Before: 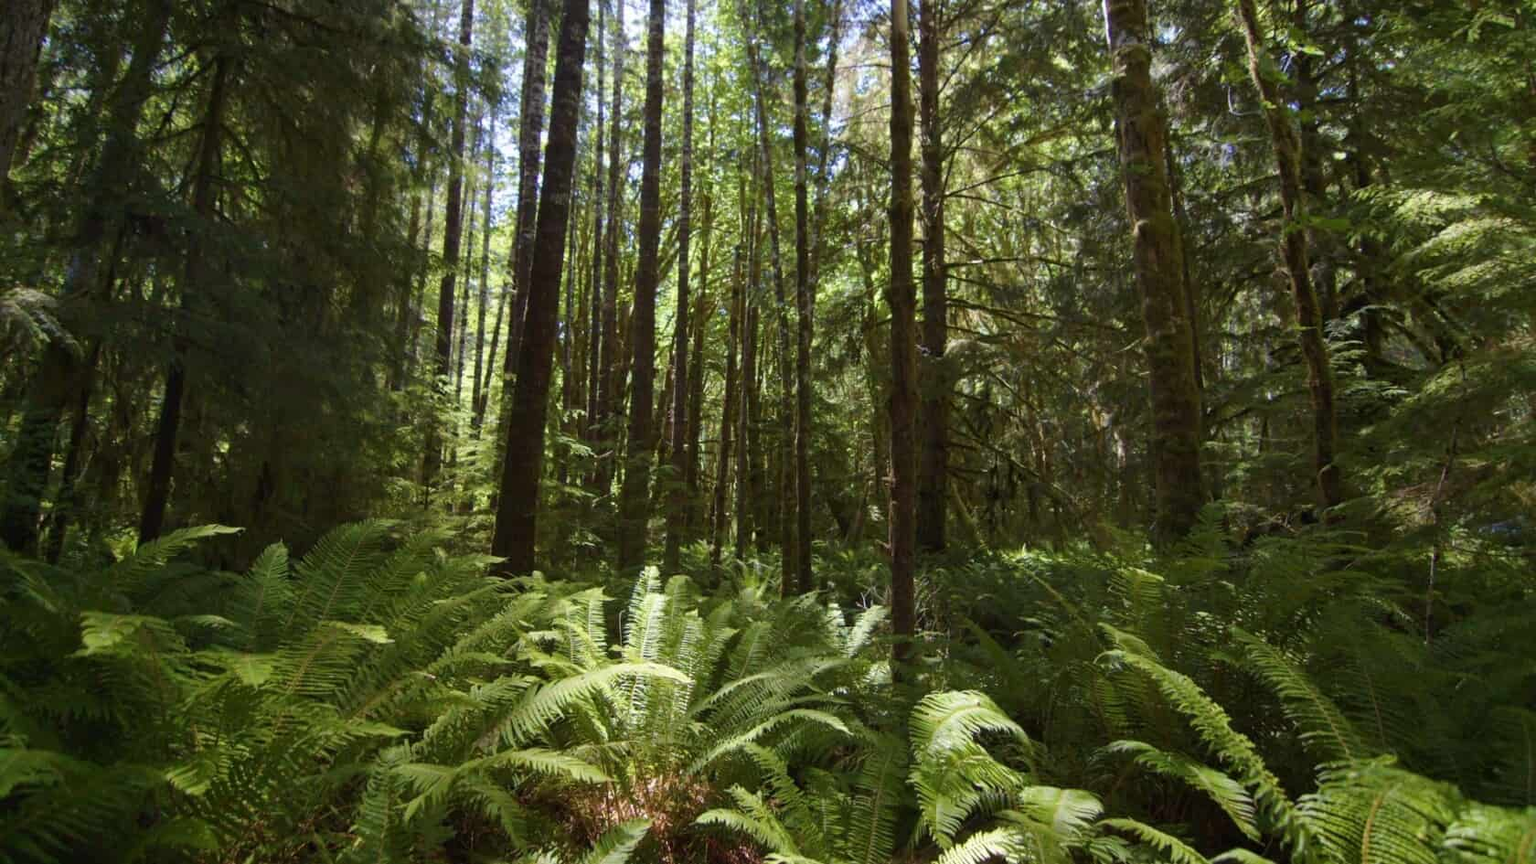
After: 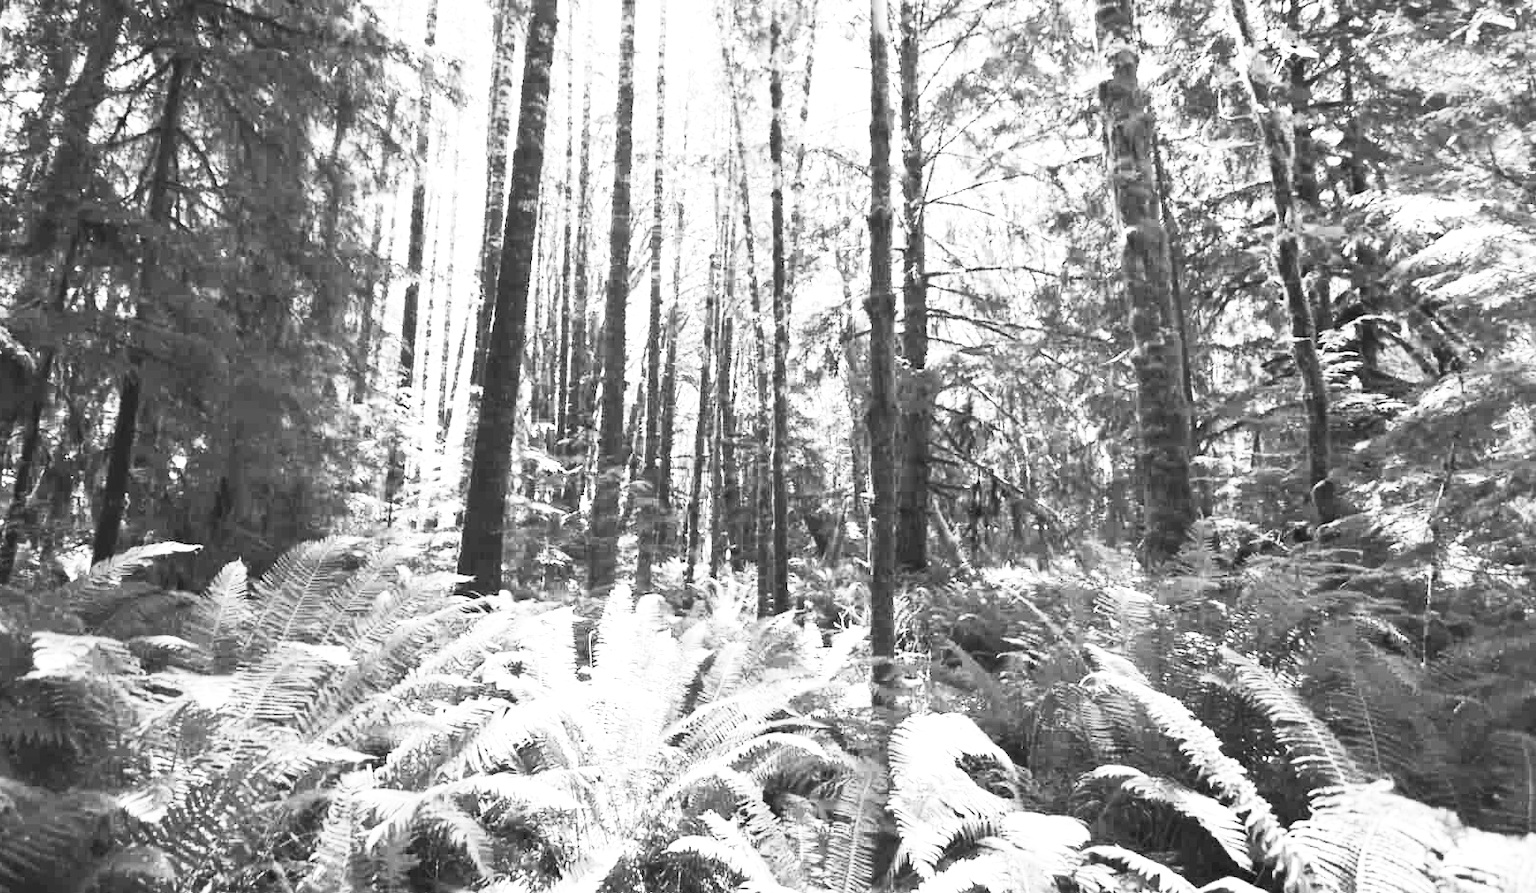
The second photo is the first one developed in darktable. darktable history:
exposure: black level correction 0, exposure 1.9 EV, compensate highlight preservation false
contrast brightness saturation: contrast 0.53, brightness 0.47, saturation -1
crop and rotate: left 3.238%
